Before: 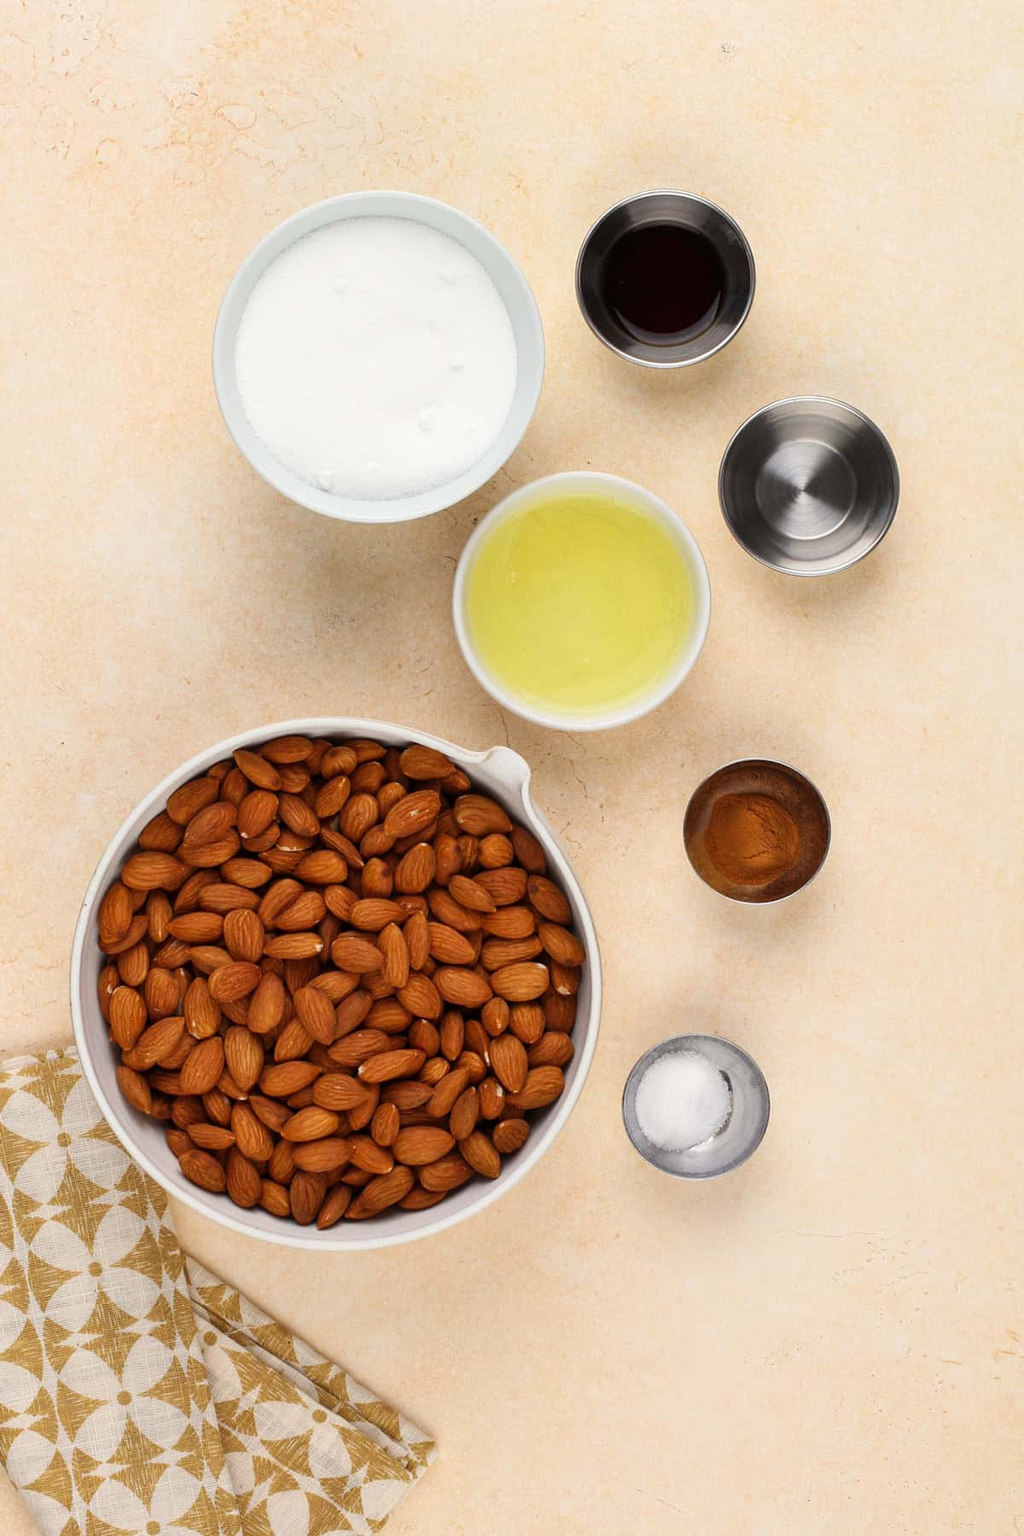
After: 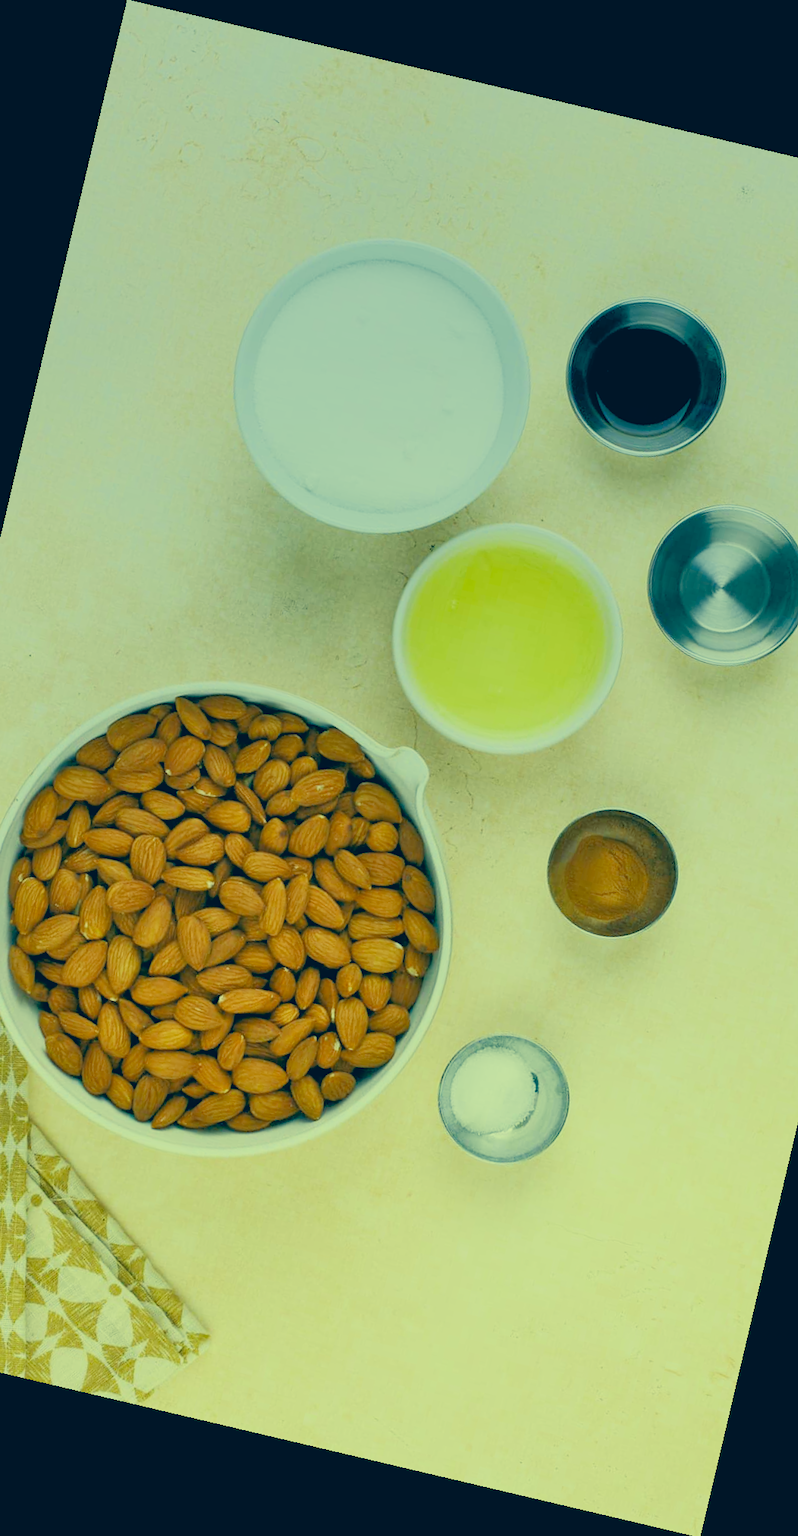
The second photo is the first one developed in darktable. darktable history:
exposure: exposure 0.77 EV, compensate highlight preservation false
crop and rotate: left 15.546%, right 17.787%
graduated density: hue 238.83°, saturation 50%
rotate and perspective: rotation 13.27°, automatic cropping off
color correction: highlights a* -15.58, highlights b* 40, shadows a* -40, shadows b* -26.18
white balance: red 0.983, blue 1.036
tone equalizer: -7 EV 0.15 EV, -6 EV 0.6 EV, -5 EV 1.15 EV, -4 EV 1.33 EV, -3 EV 1.15 EV, -2 EV 0.6 EV, -1 EV 0.15 EV, mask exposure compensation -0.5 EV
filmic rgb: black relative exposure -6.98 EV, white relative exposure 5.63 EV, hardness 2.86
